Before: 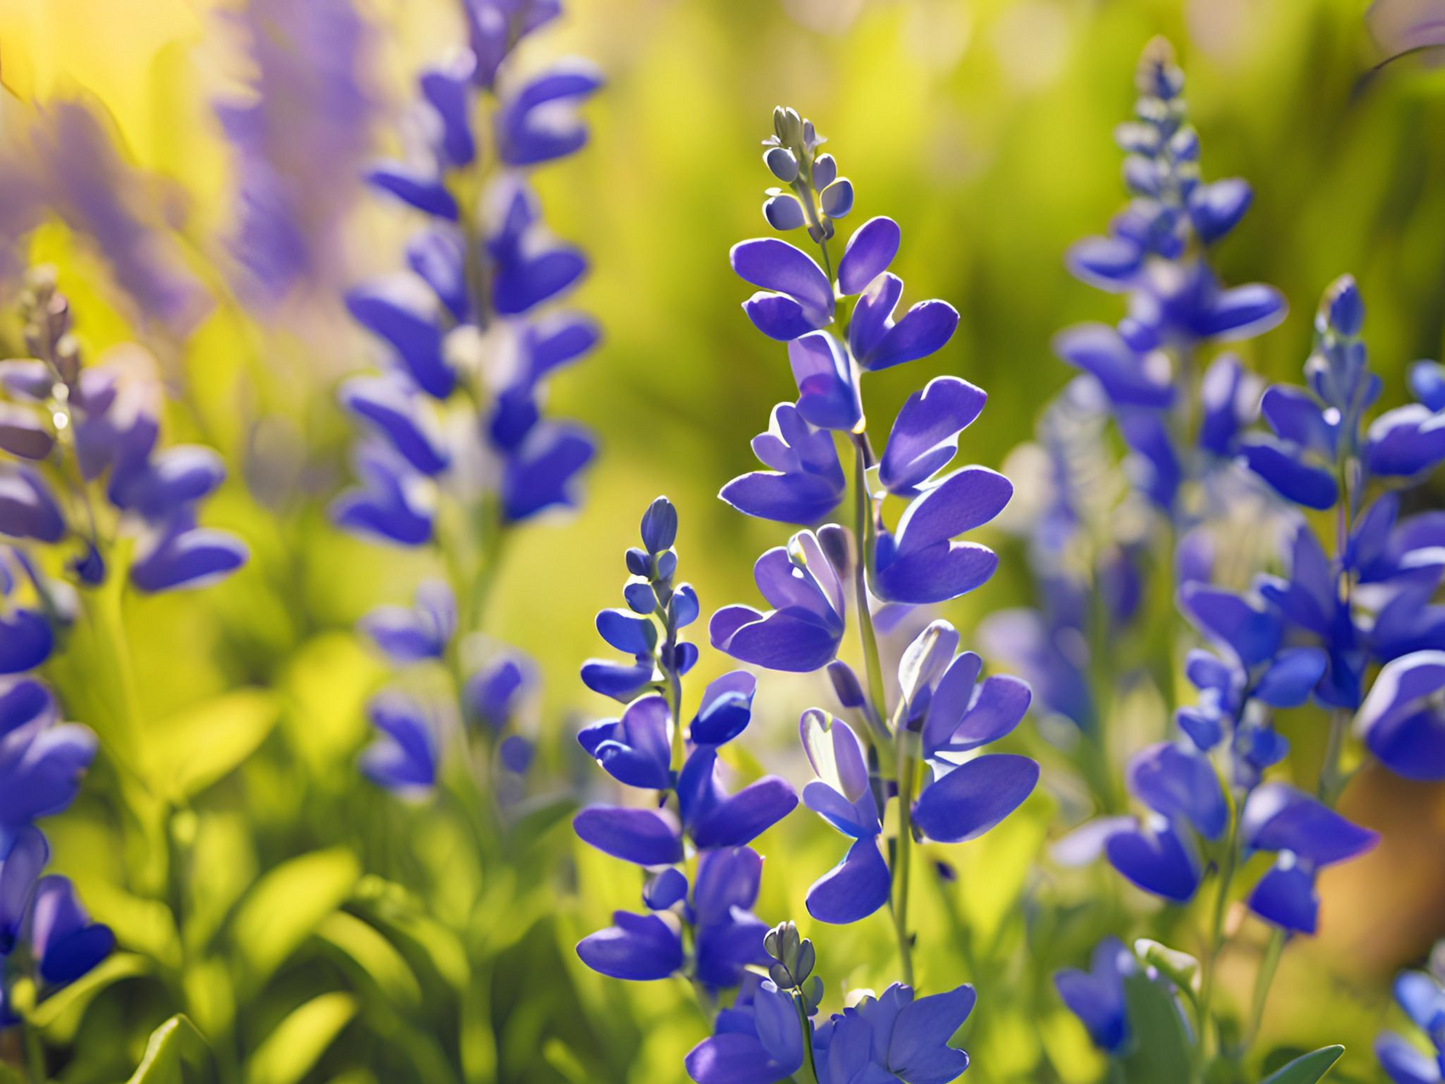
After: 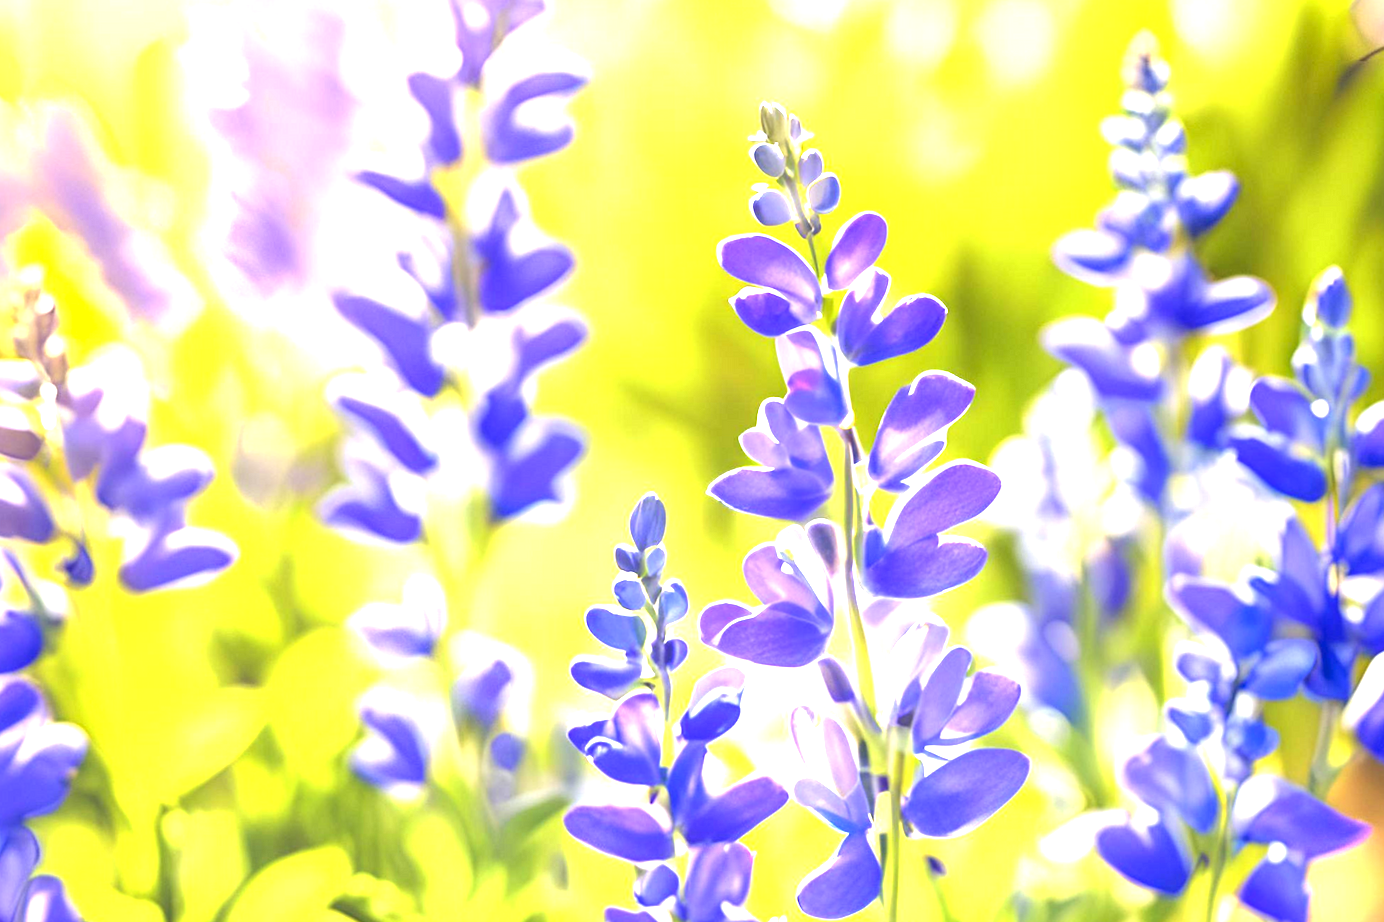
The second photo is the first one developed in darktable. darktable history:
local contrast: on, module defaults
exposure: black level correction 0, exposure 1.876 EV, compensate highlight preservation false
crop and rotate: angle 0.363°, left 0.376%, right 3.001%, bottom 14.199%
